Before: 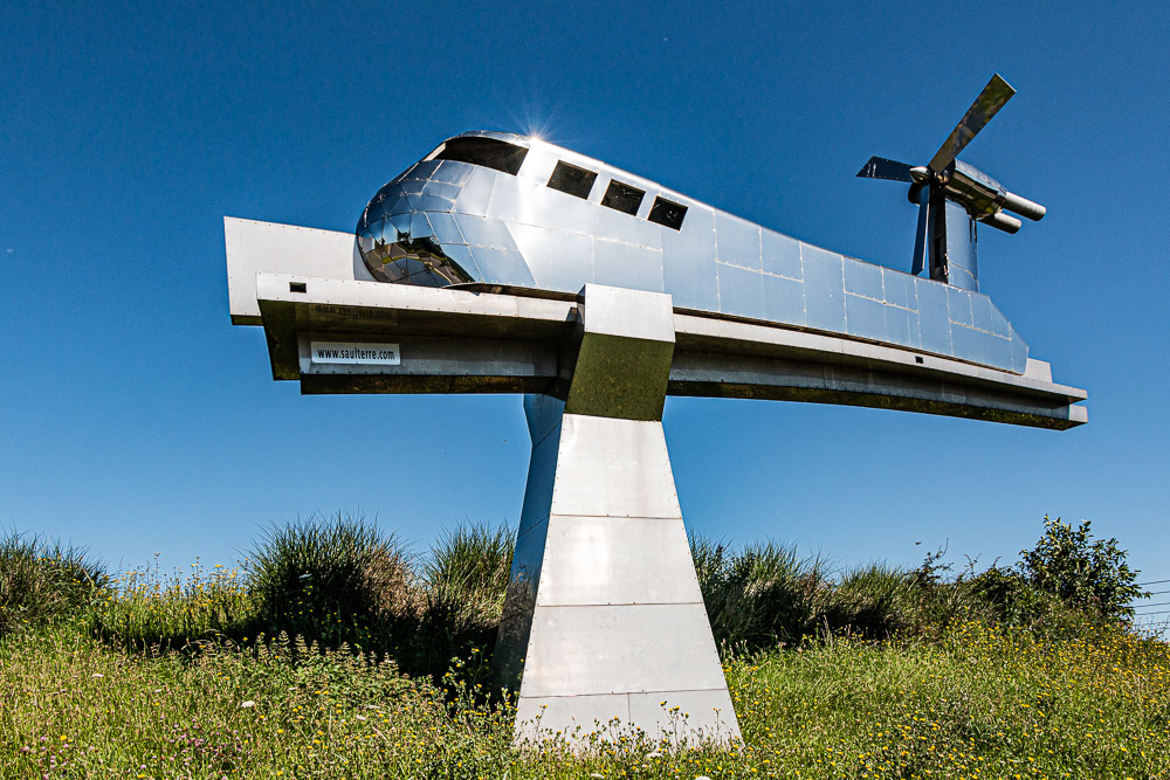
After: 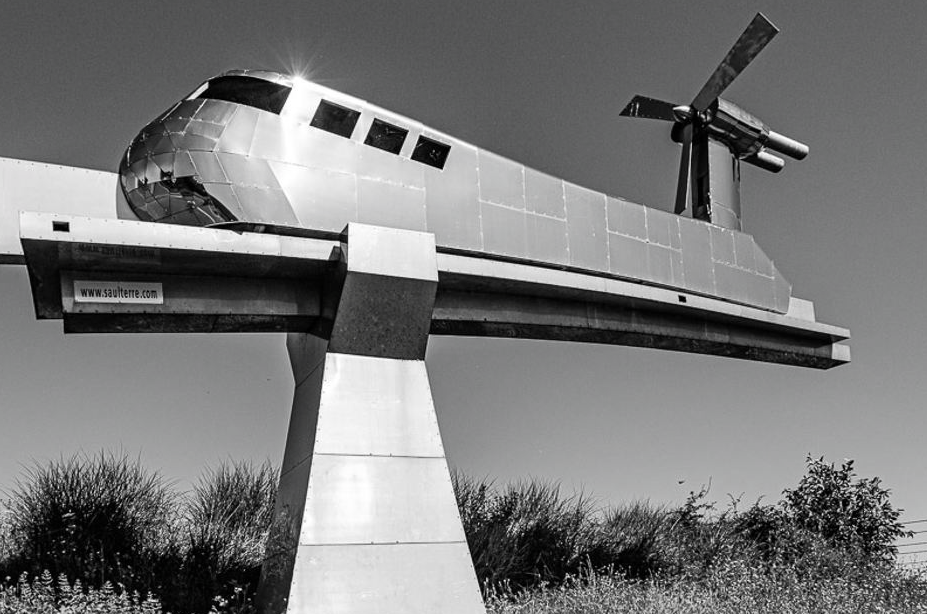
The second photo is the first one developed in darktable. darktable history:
contrast brightness saturation: saturation -0.99
crop and rotate: left 20.342%, top 7.836%, right 0.357%, bottom 13.403%
